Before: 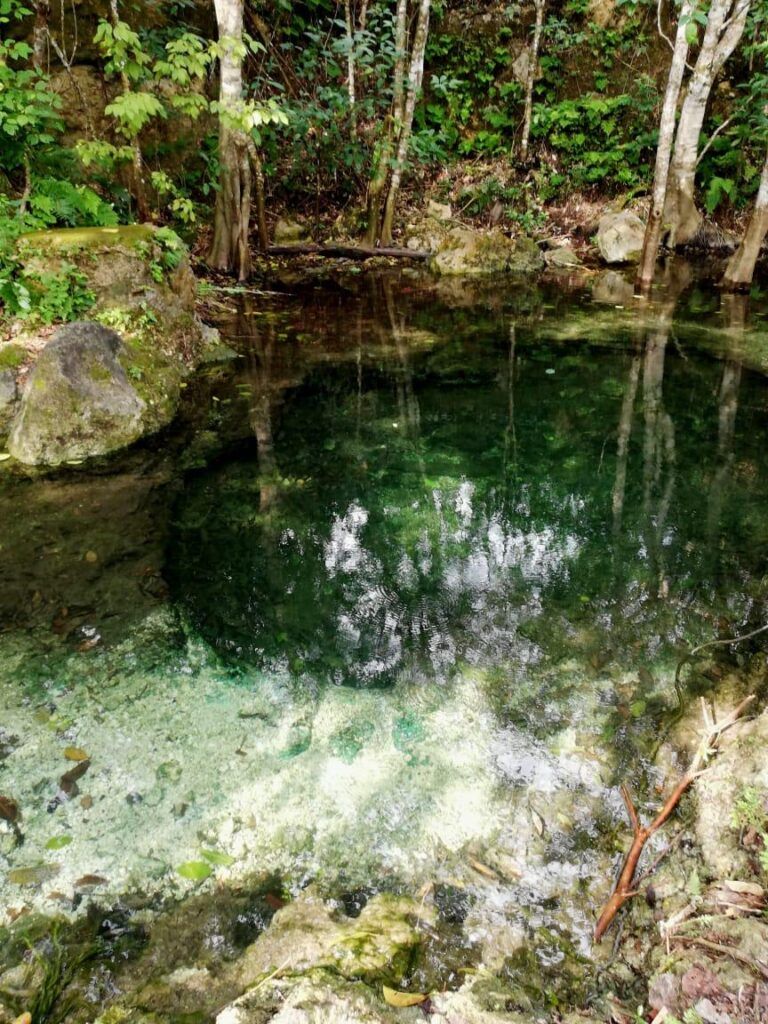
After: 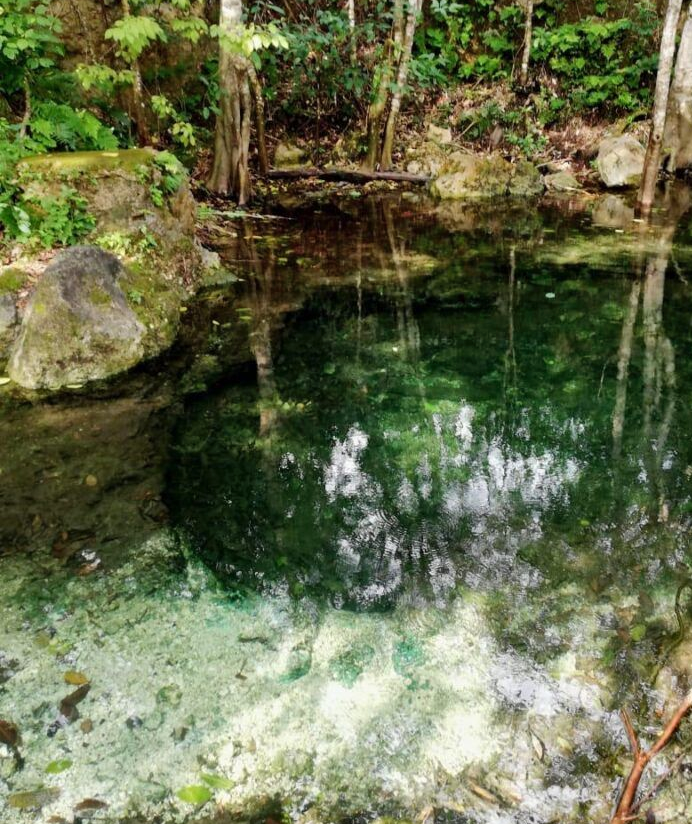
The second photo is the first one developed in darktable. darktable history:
crop: top 7.431%, right 9.783%, bottom 12.016%
shadows and highlights: soften with gaussian
